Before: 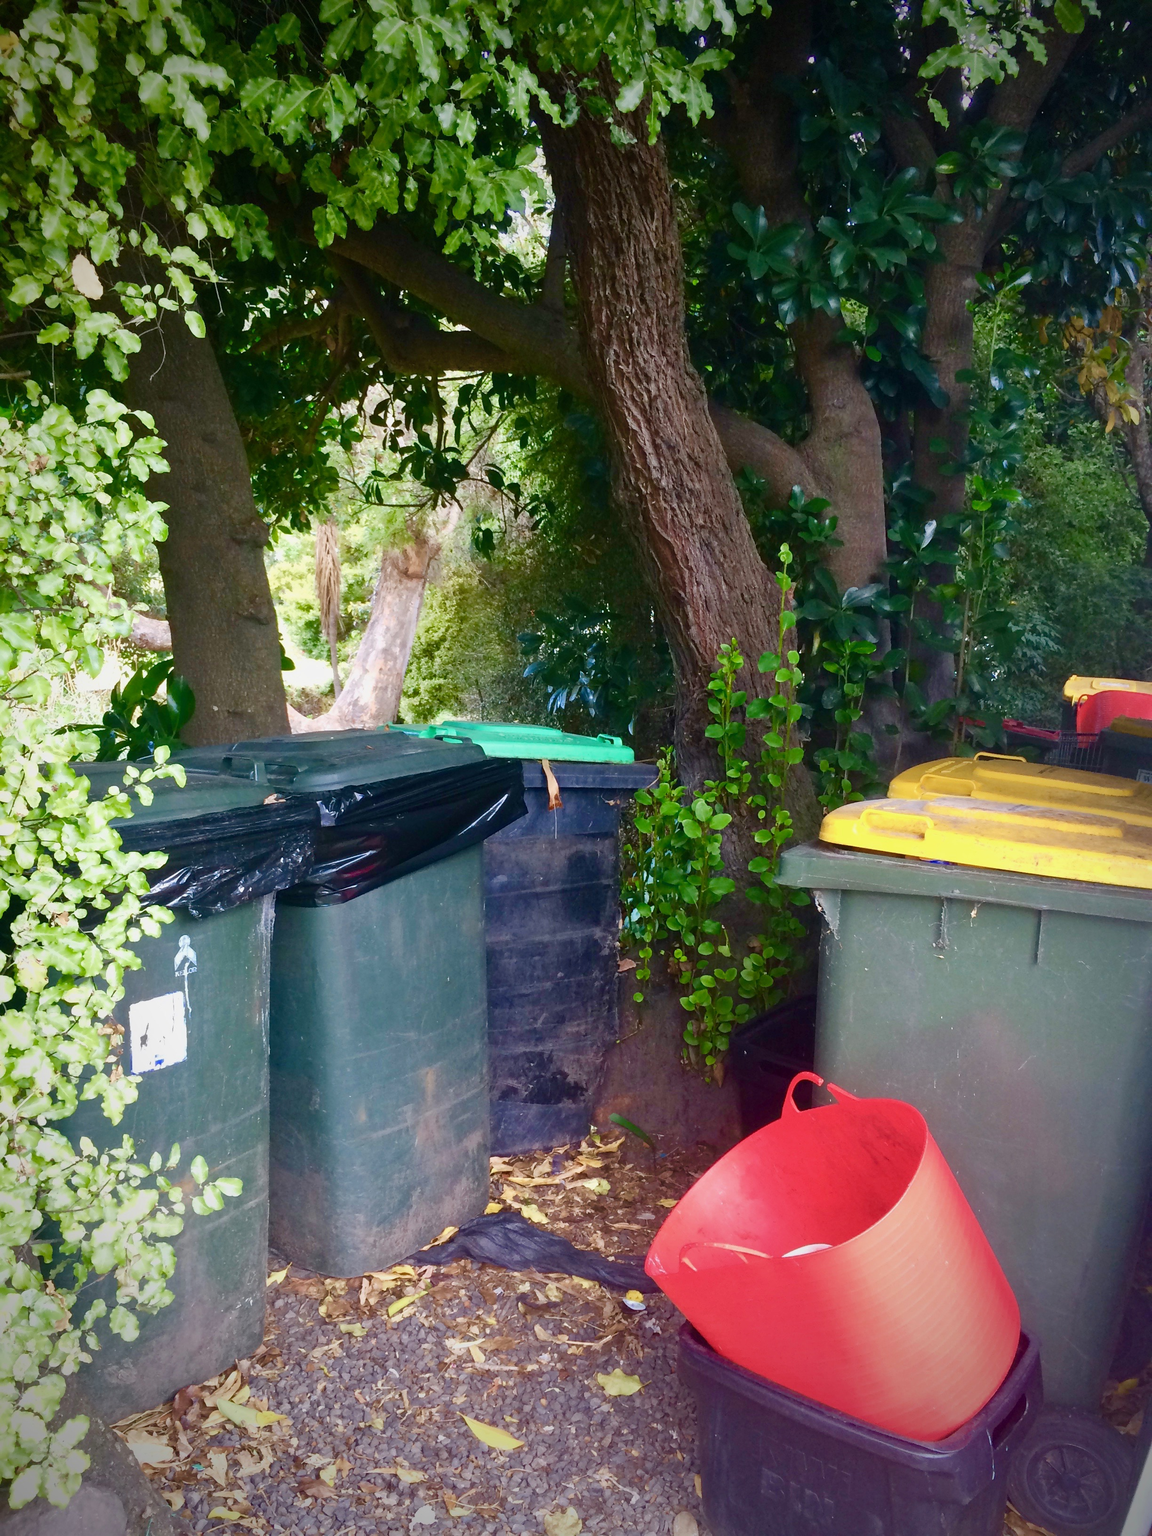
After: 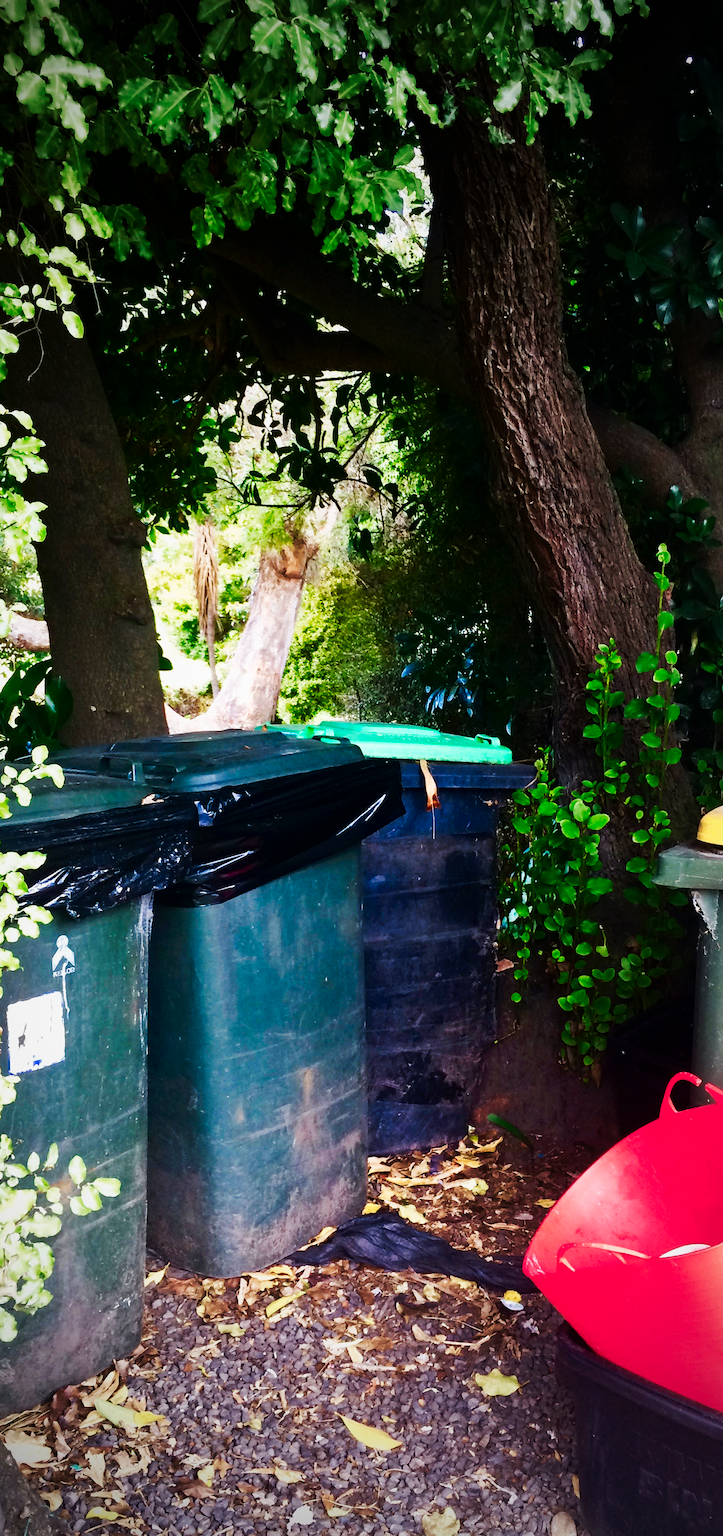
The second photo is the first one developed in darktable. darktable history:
crop: left 10.644%, right 26.528%
tone curve: curves: ch0 [(0, 0) (0.003, 0.003) (0.011, 0.005) (0.025, 0.005) (0.044, 0.008) (0.069, 0.015) (0.1, 0.023) (0.136, 0.032) (0.177, 0.046) (0.224, 0.072) (0.277, 0.124) (0.335, 0.174) (0.399, 0.253) (0.468, 0.365) (0.543, 0.519) (0.623, 0.675) (0.709, 0.805) (0.801, 0.908) (0.898, 0.97) (1, 1)], preserve colors none
vignetting: fall-off start 18.21%, fall-off radius 137.95%, brightness -0.207, center (-0.078, 0.066), width/height ratio 0.62, shape 0.59
